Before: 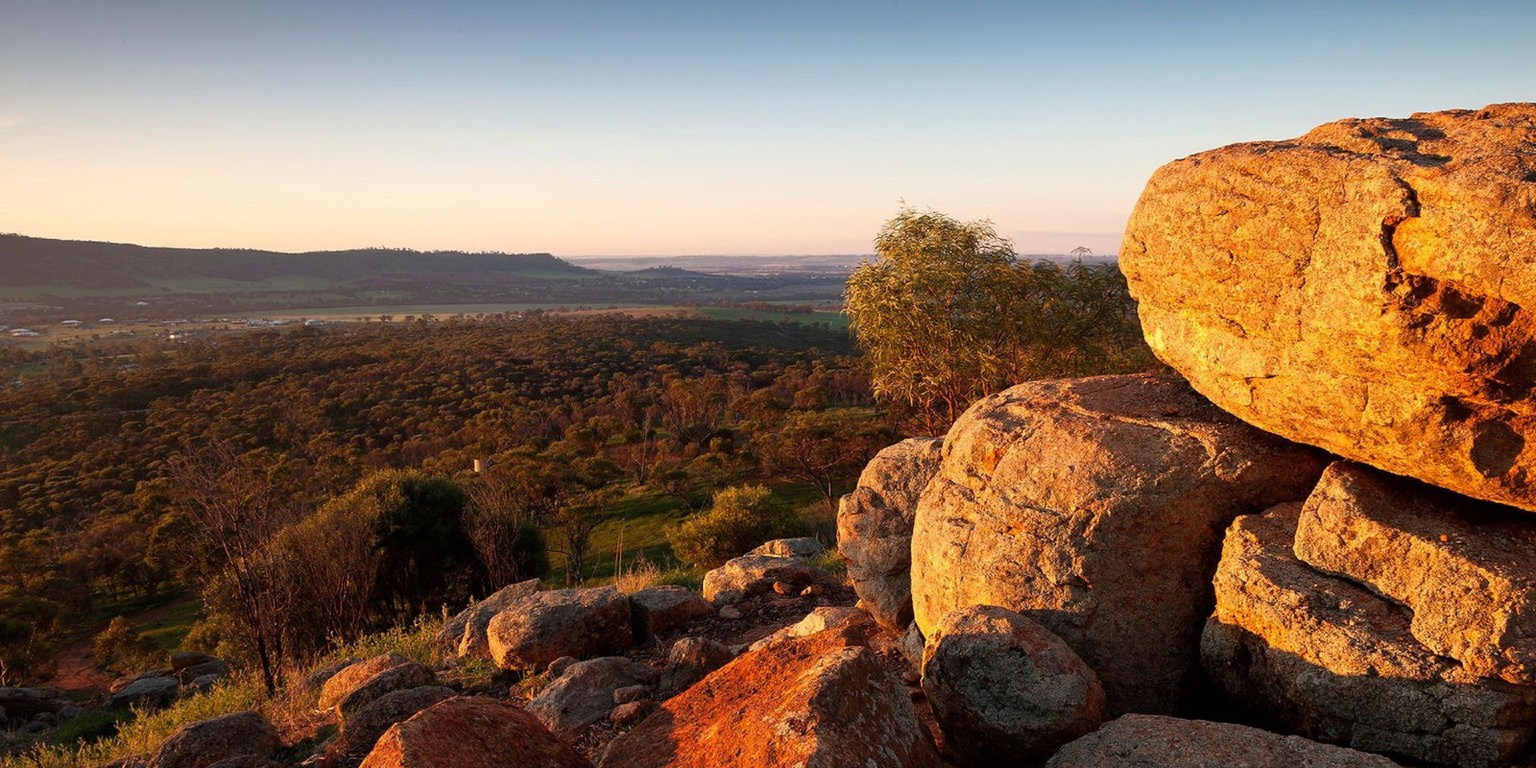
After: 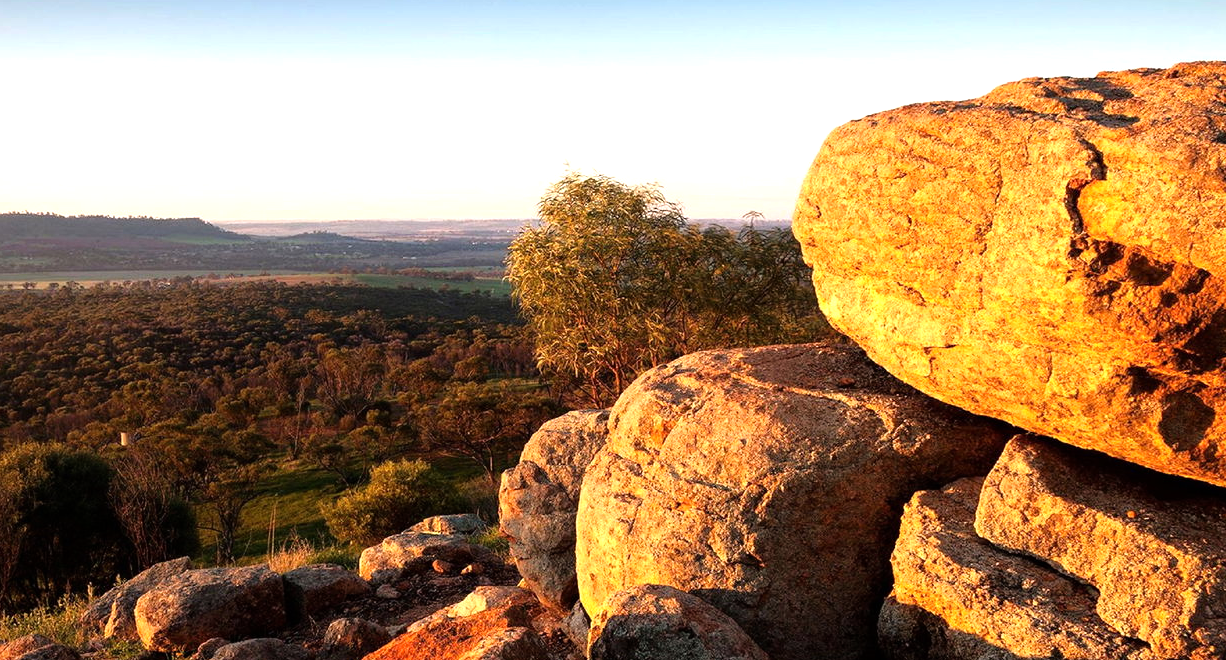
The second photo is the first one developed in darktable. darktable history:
crop: left 23.316%, top 5.869%, bottom 11.594%
tone equalizer: -8 EV -0.768 EV, -7 EV -0.693 EV, -6 EV -0.576 EV, -5 EV -0.389 EV, -3 EV 0.369 EV, -2 EV 0.6 EV, -1 EV 0.679 EV, +0 EV 0.757 EV
